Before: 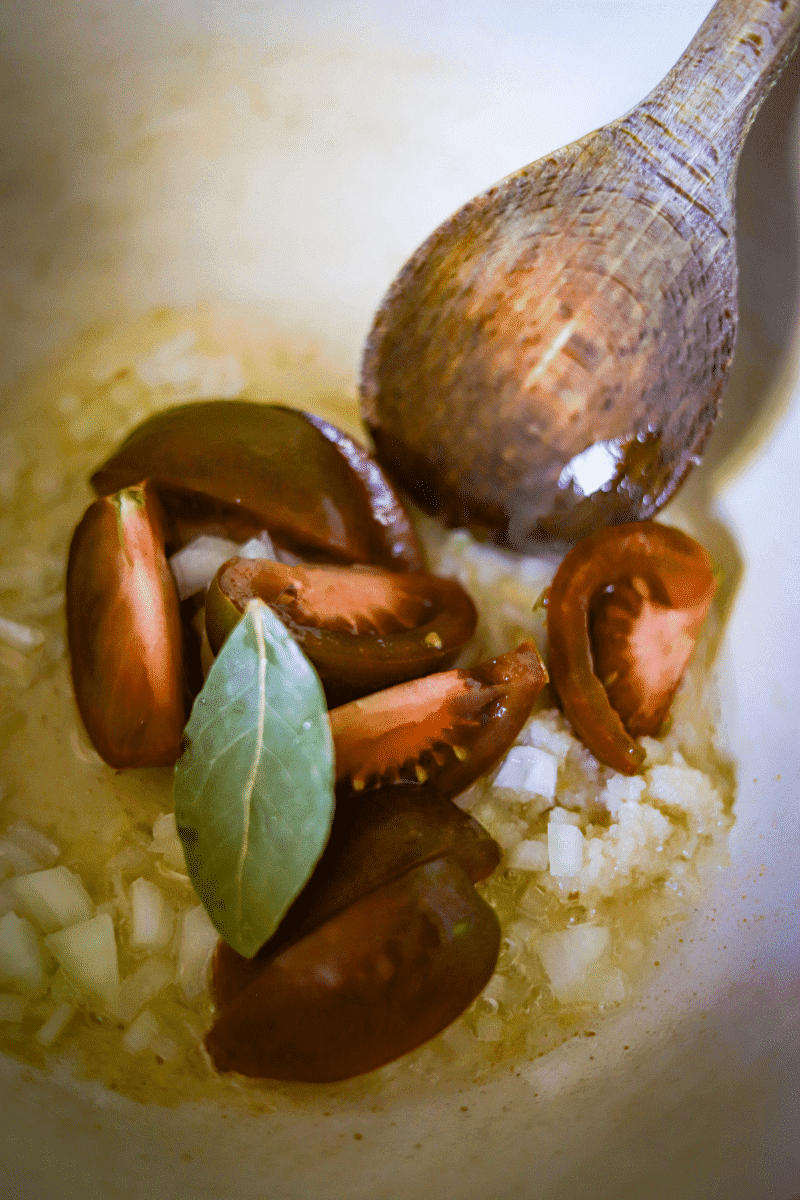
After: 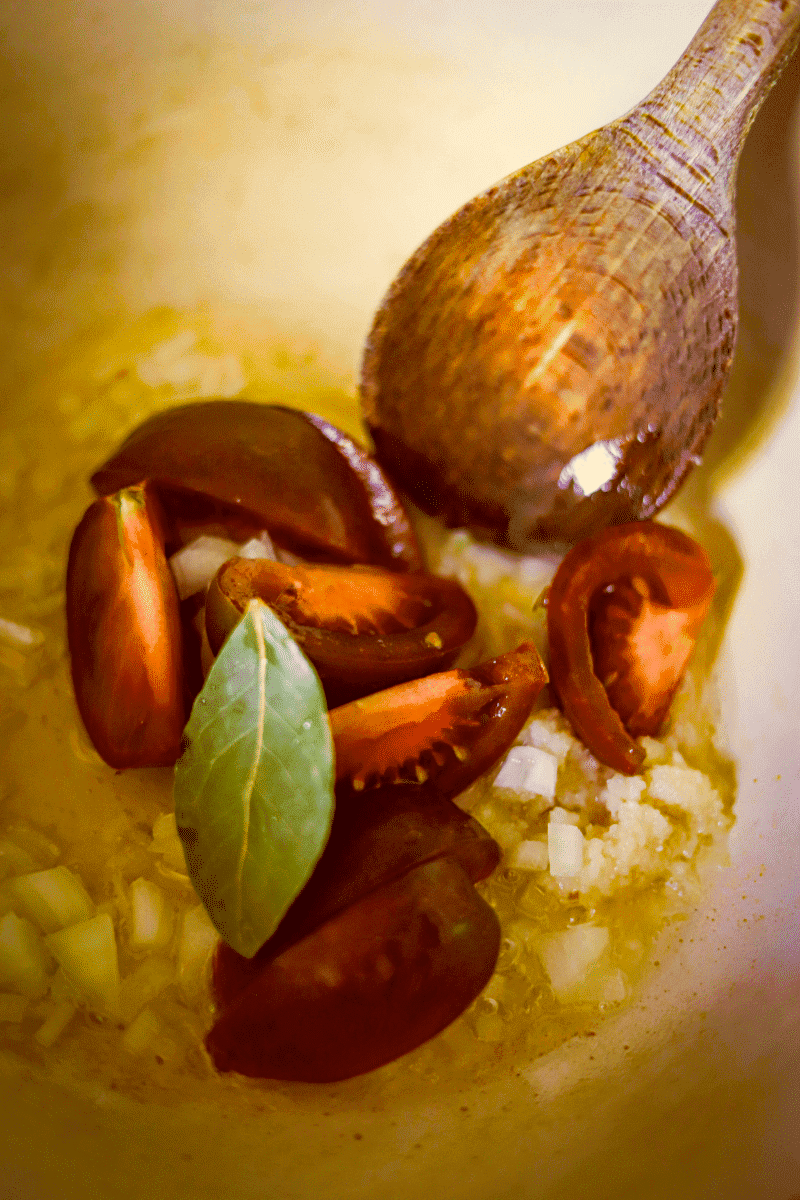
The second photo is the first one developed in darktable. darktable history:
color correction: highlights a* 1.12, highlights b* 24.26, shadows a* 15.58, shadows b* 24.26
color balance rgb: perceptual saturation grading › global saturation 25%, global vibrance 20%
